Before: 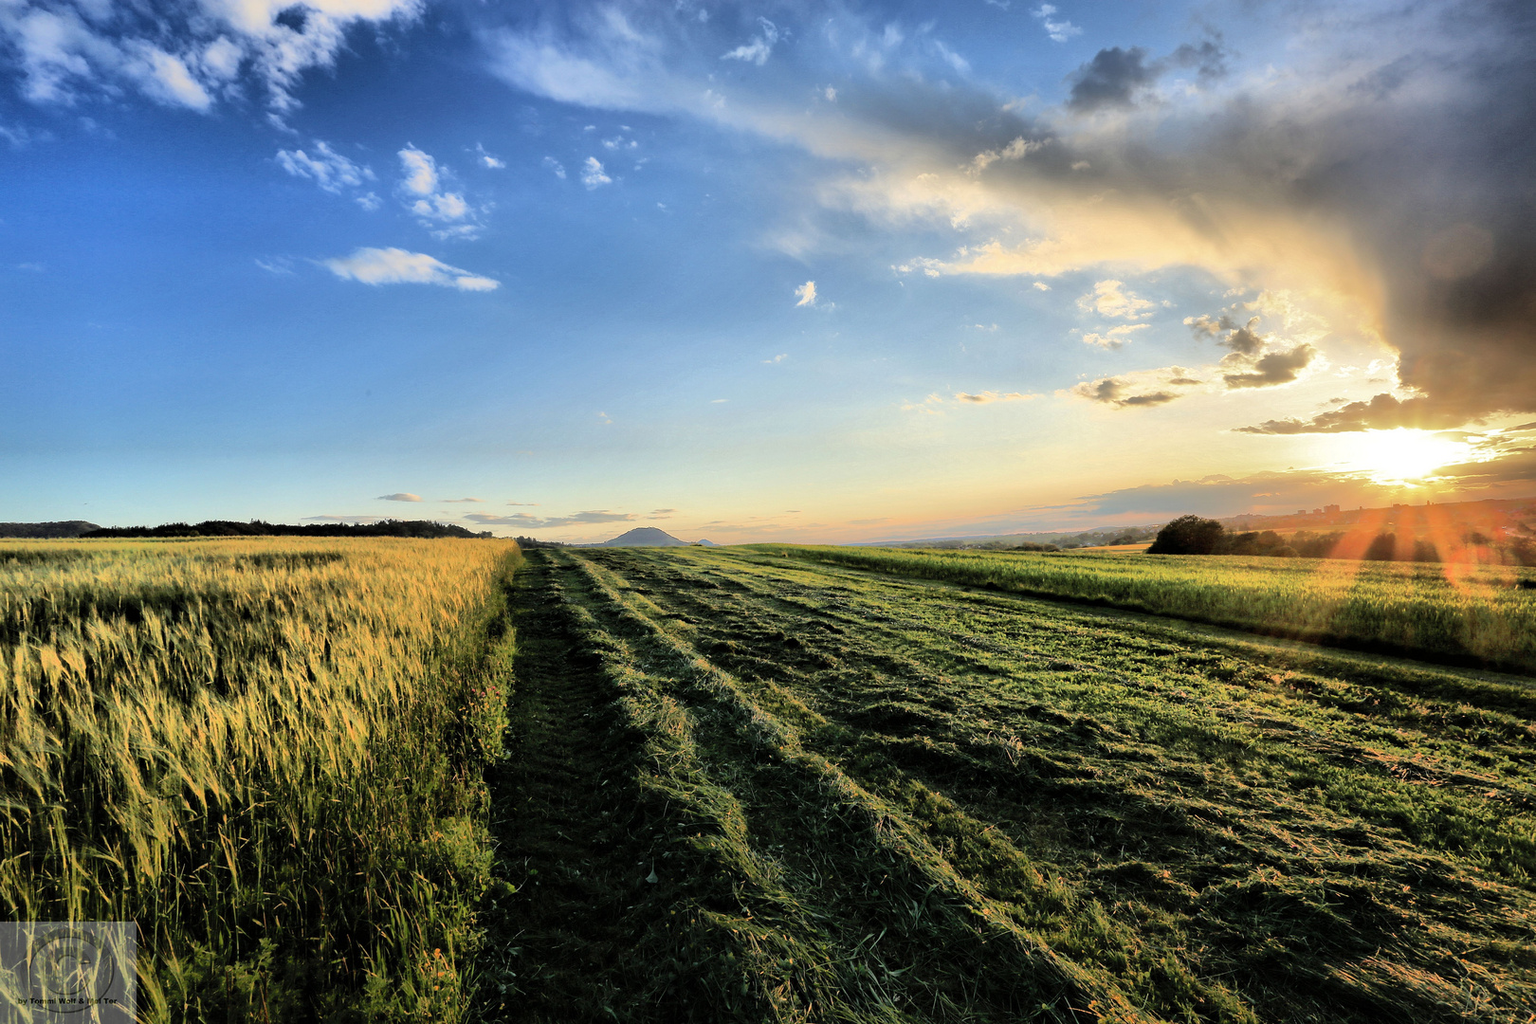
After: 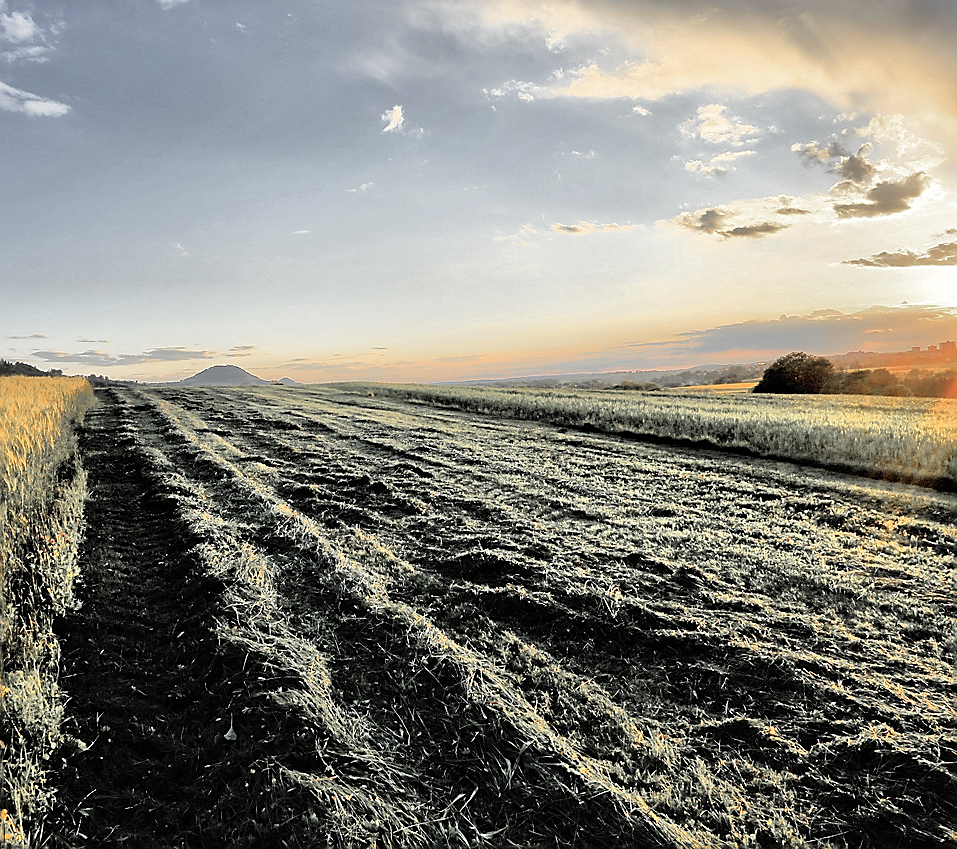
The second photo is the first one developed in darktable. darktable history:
crop and rotate: left 28.256%, top 17.734%, right 12.656%, bottom 3.573%
sharpen: radius 1.4, amount 1.25, threshold 0.7
tone equalizer: -7 EV 0.15 EV, -6 EV 0.6 EV, -5 EV 1.15 EV, -4 EV 1.33 EV, -3 EV 1.15 EV, -2 EV 0.6 EV, -1 EV 0.15 EV, mask exposure compensation -0.5 EV
color zones: curves: ch1 [(0, 0.638) (0.193, 0.442) (0.286, 0.15) (0.429, 0.14) (0.571, 0.142) (0.714, 0.154) (0.857, 0.175) (1, 0.638)]
